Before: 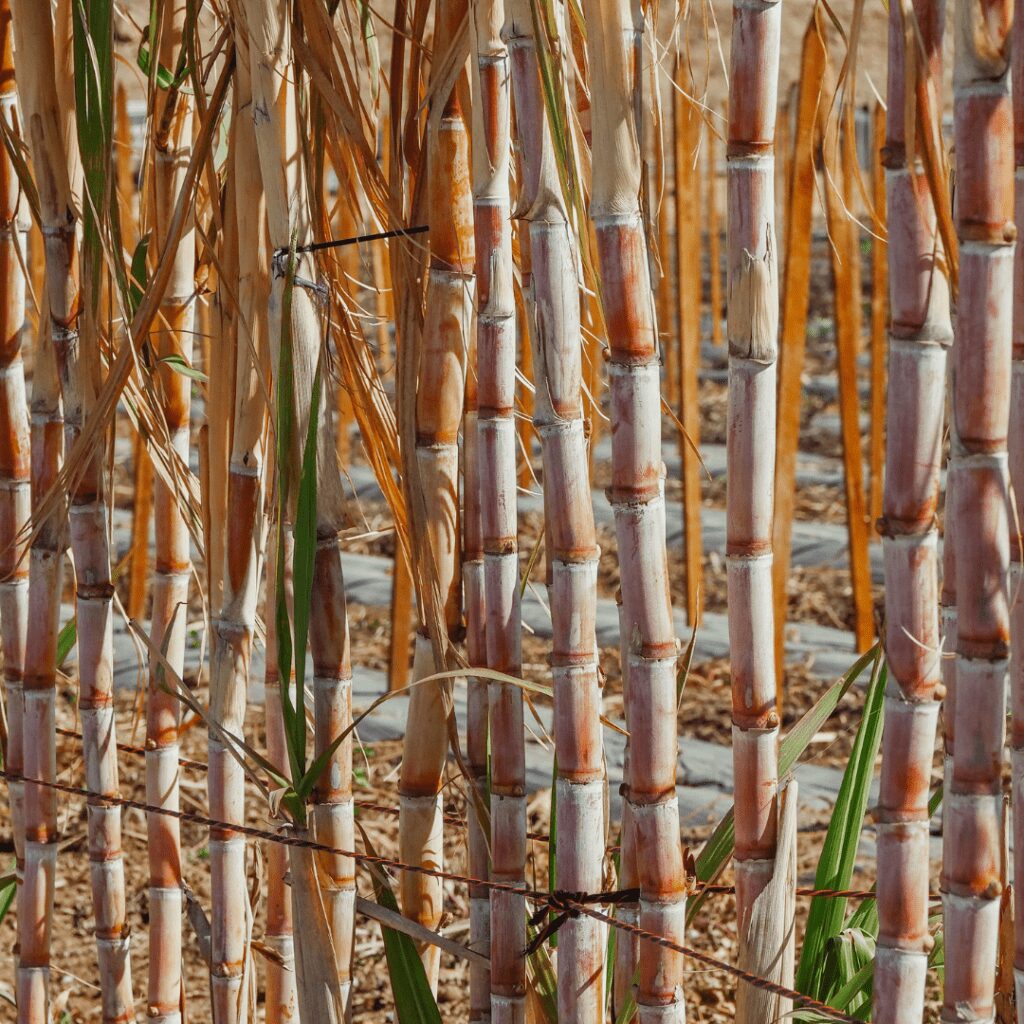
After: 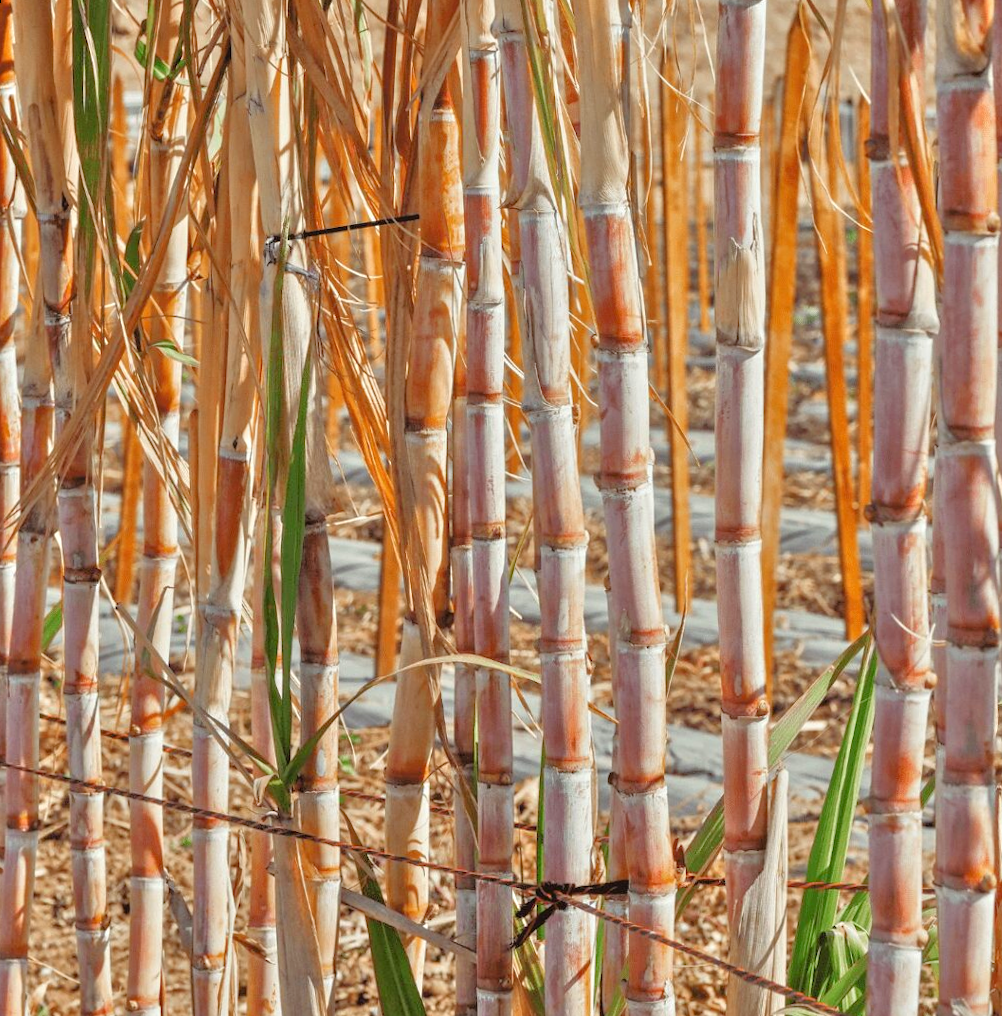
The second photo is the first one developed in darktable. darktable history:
white balance: emerald 1
rotate and perspective: rotation 0.226°, lens shift (vertical) -0.042, crop left 0.023, crop right 0.982, crop top 0.006, crop bottom 0.994
tone equalizer: -7 EV 0.15 EV, -6 EV 0.6 EV, -5 EV 1.15 EV, -4 EV 1.33 EV, -3 EV 1.15 EV, -2 EV 0.6 EV, -1 EV 0.15 EV, mask exposure compensation -0.5 EV
